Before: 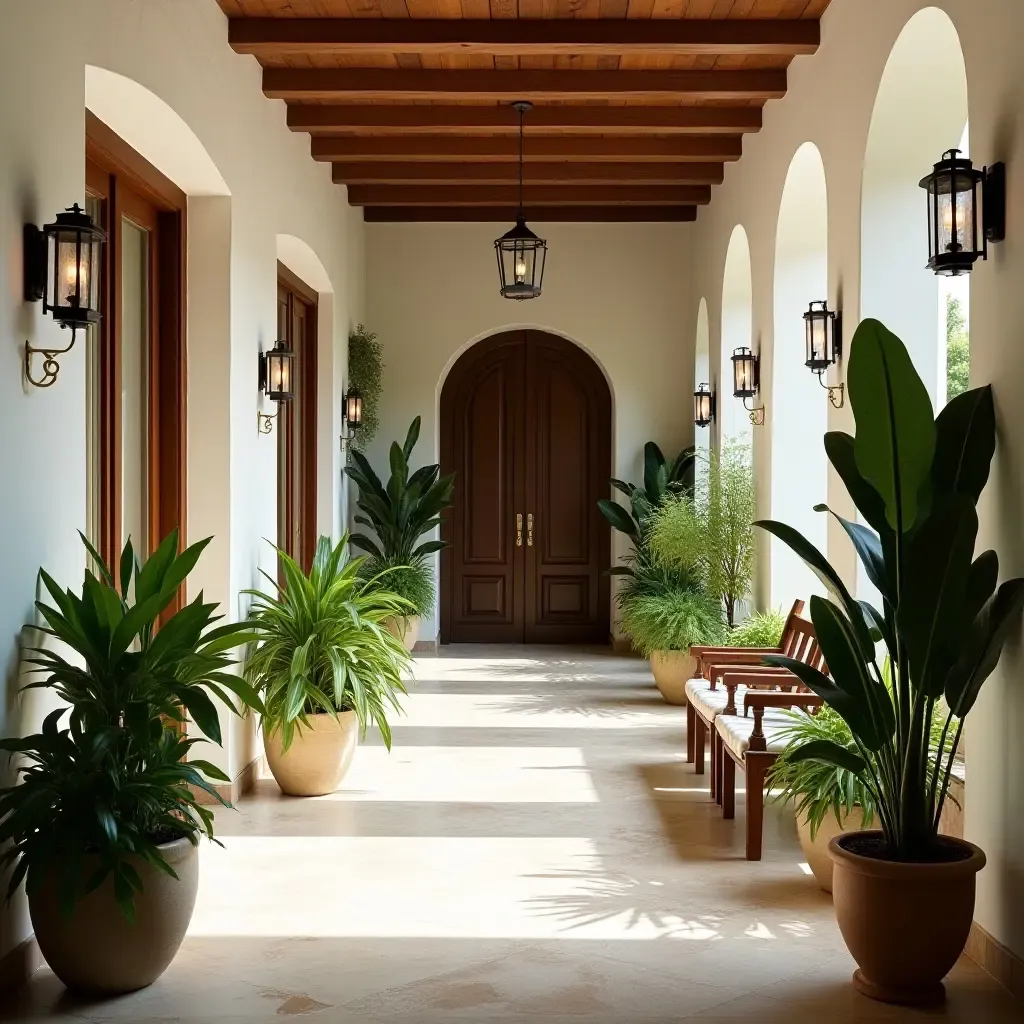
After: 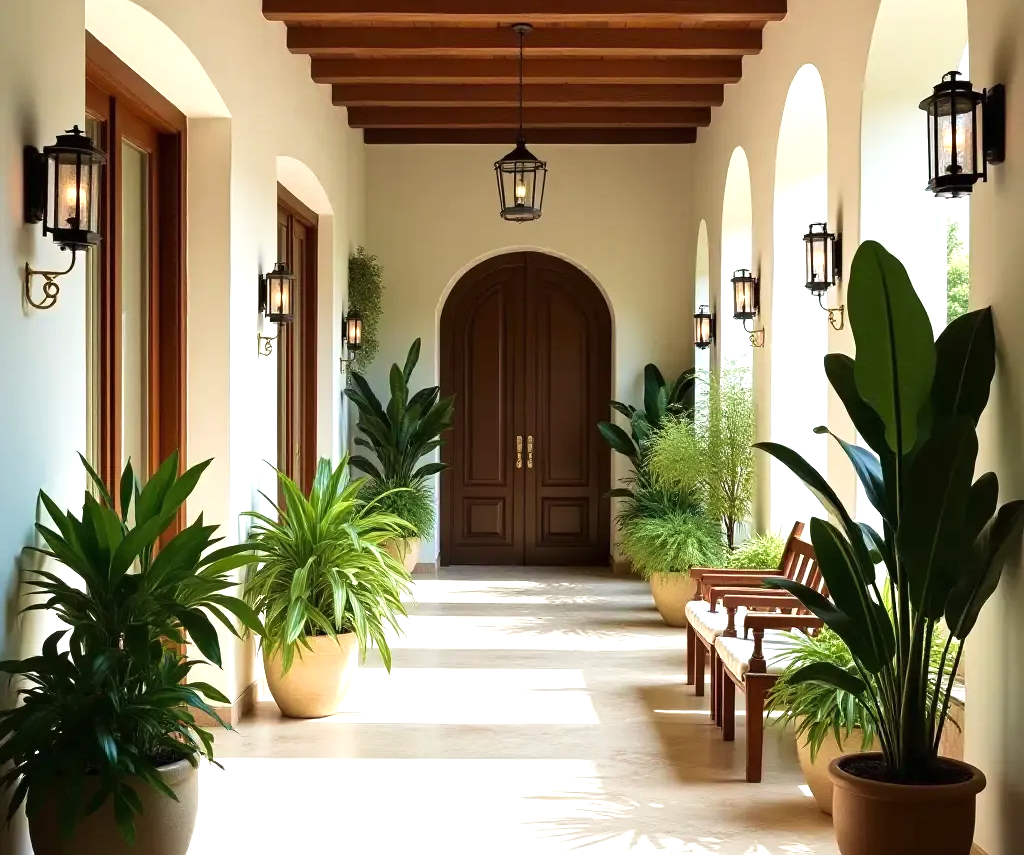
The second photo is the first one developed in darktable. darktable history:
exposure: black level correction 0, exposure 0.5 EV, compensate highlight preservation false
crop: top 7.625%, bottom 8.027%
velvia: on, module defaults
